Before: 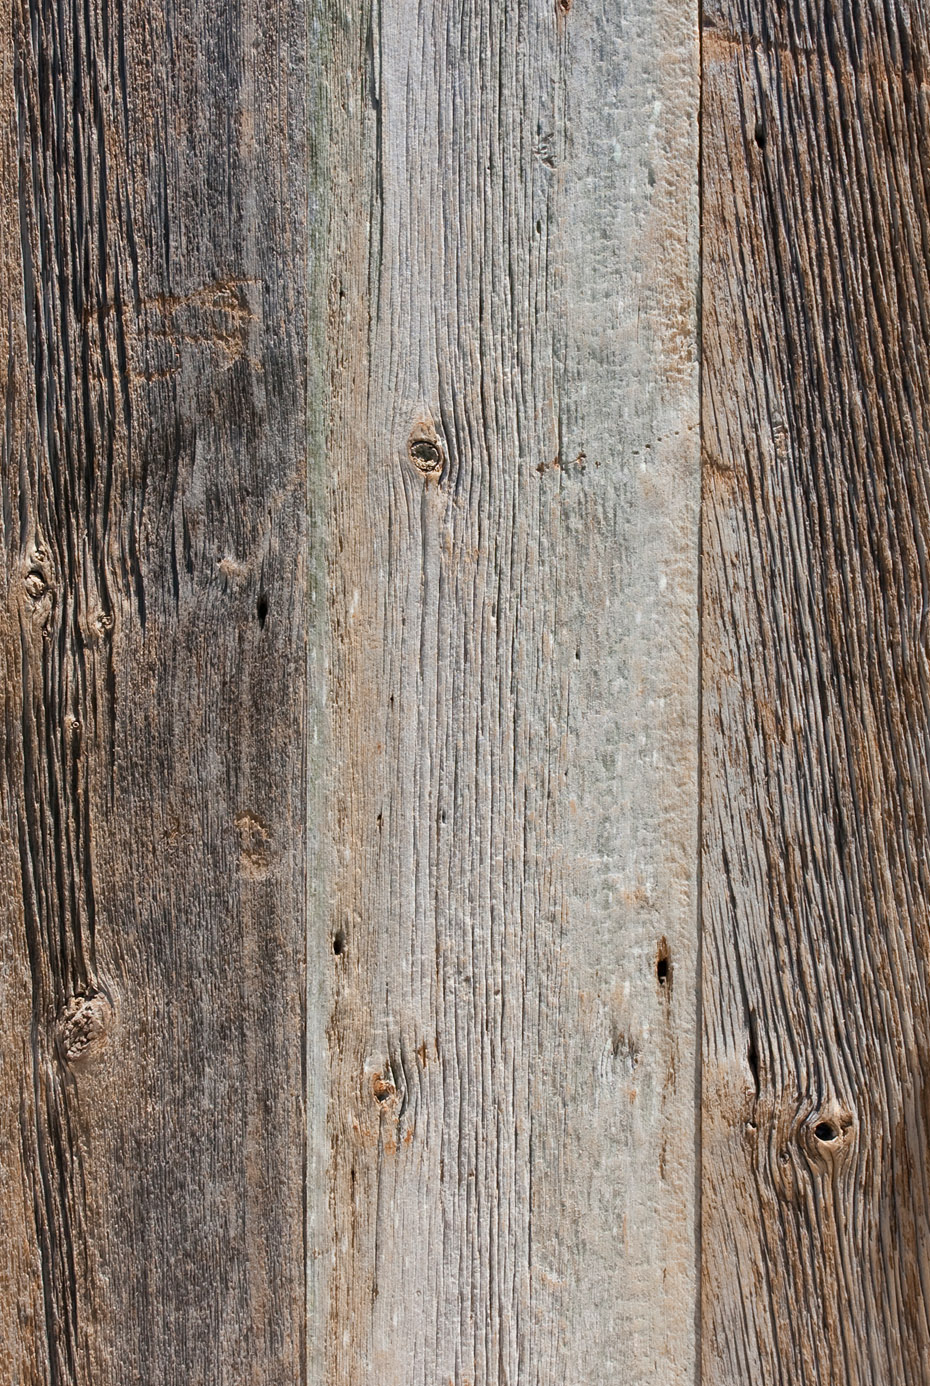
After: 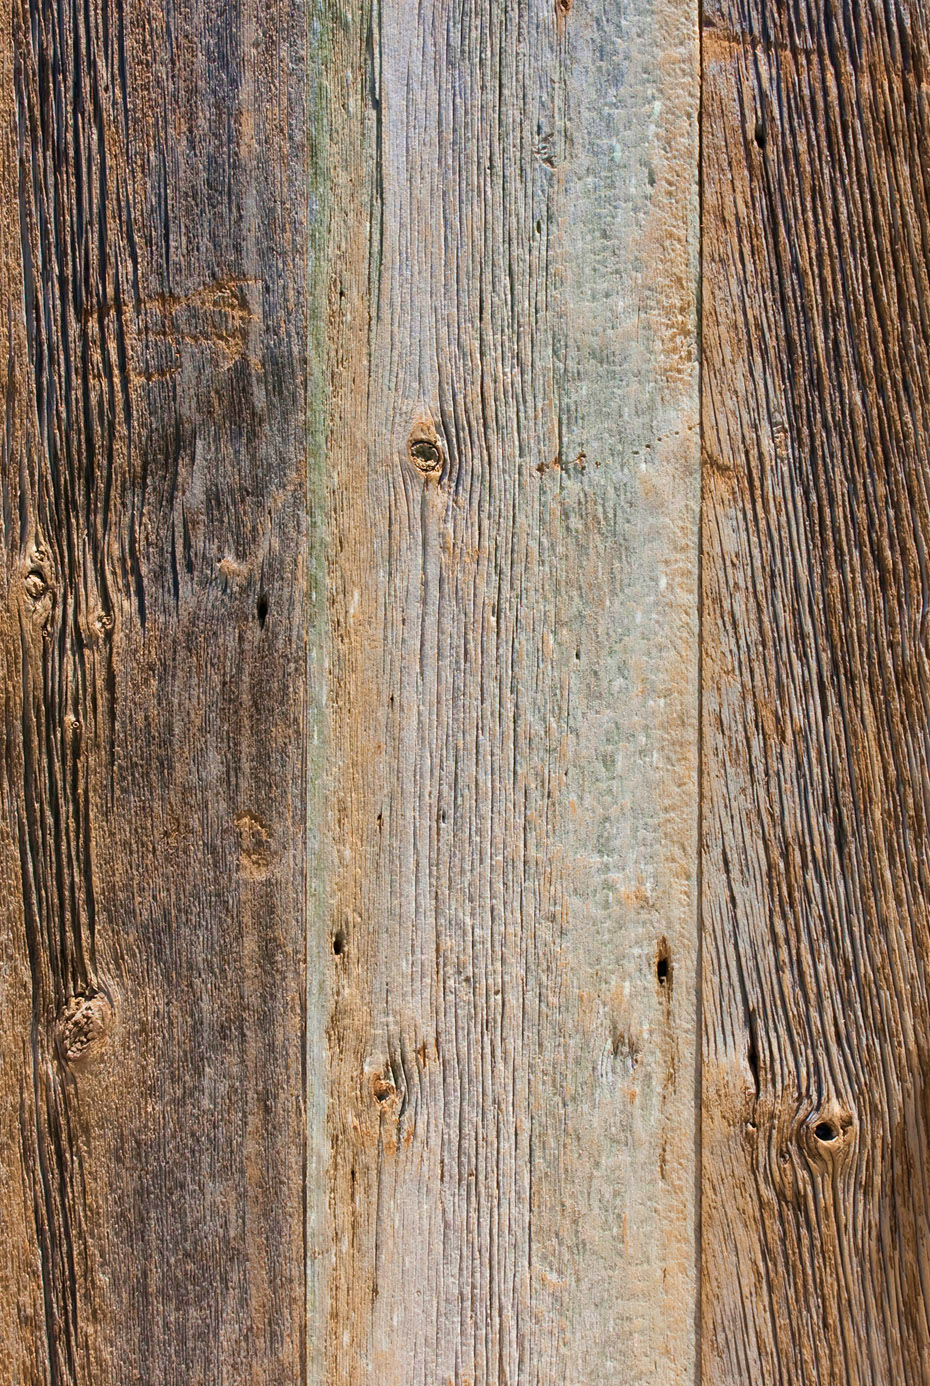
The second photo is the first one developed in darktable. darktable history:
velvia: strength 75%
